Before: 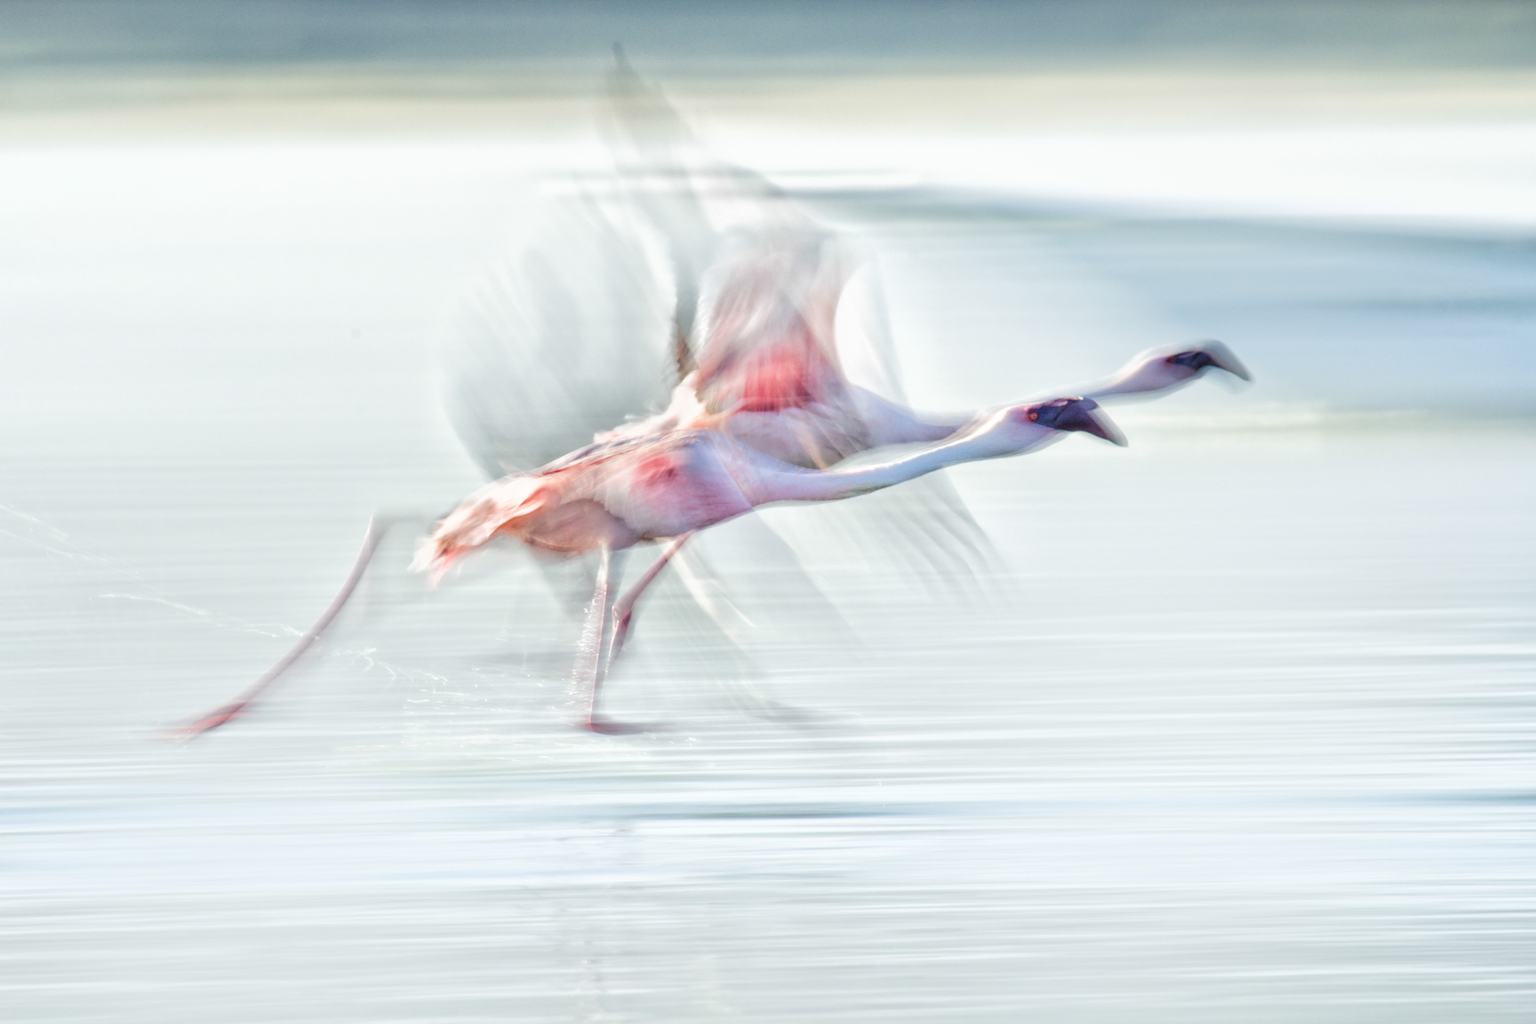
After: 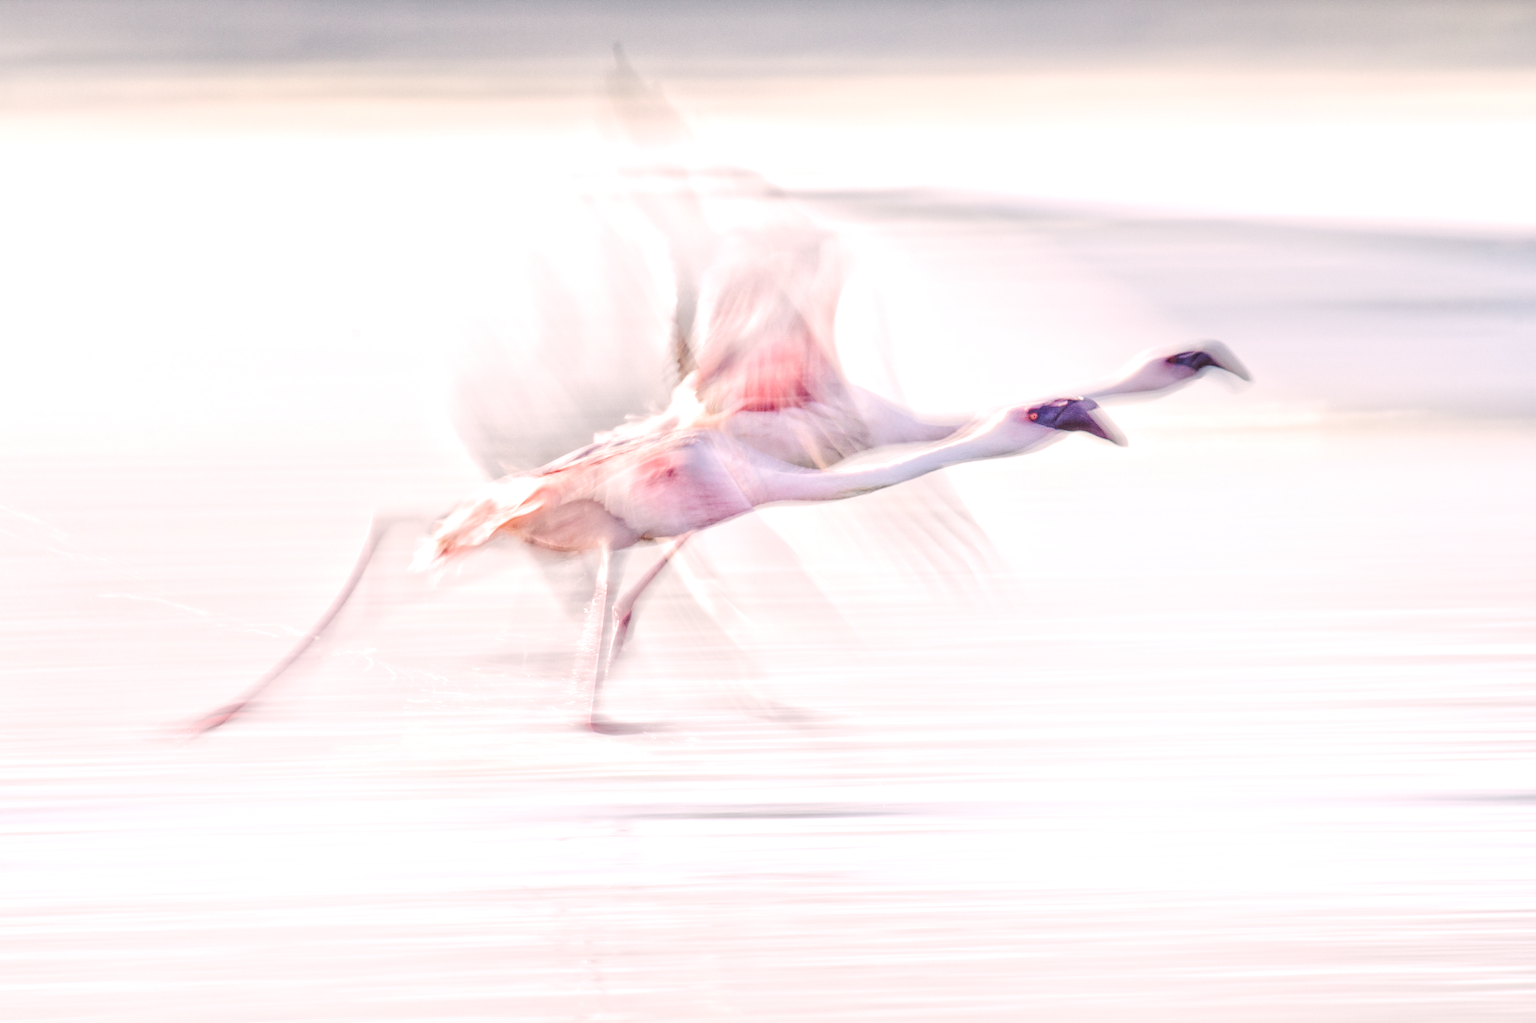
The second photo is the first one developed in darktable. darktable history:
vignetting: fall-off start 91.14%, brightness 0.048, saturation -0.002, dithering 8-bit output
local contrast: detail 109%
exposure: exposure 0.294 EV, compensate exposure bias true, compensate highlight preservation false
color correction: highlights a* 10.21, highlights b* 9.78, shadows a* 8.5, shadows b* 8.38, saturation 0.824
color calibration: illuminant as shot in camera, x 0.358, y 0.373, temperature 4628.91 K
tone curve: curves: ch0 [(0, 0) (0.239, 0.248) (0.508, 0.606) (0.828, 0.878) (1, 1)]; ch1 [(0, 0) (0.401, 0.42) (0.45, 0.464) (0.492, 0.498) (0.511, 0.507) (0.561, 0.549) (0.688, 0.726) (1, 1)]; ch2 [(0, 0) (0.411, 0.433) (0.5, 0.504) (0.545, 0.574) (1, 1)], preserve colors none
